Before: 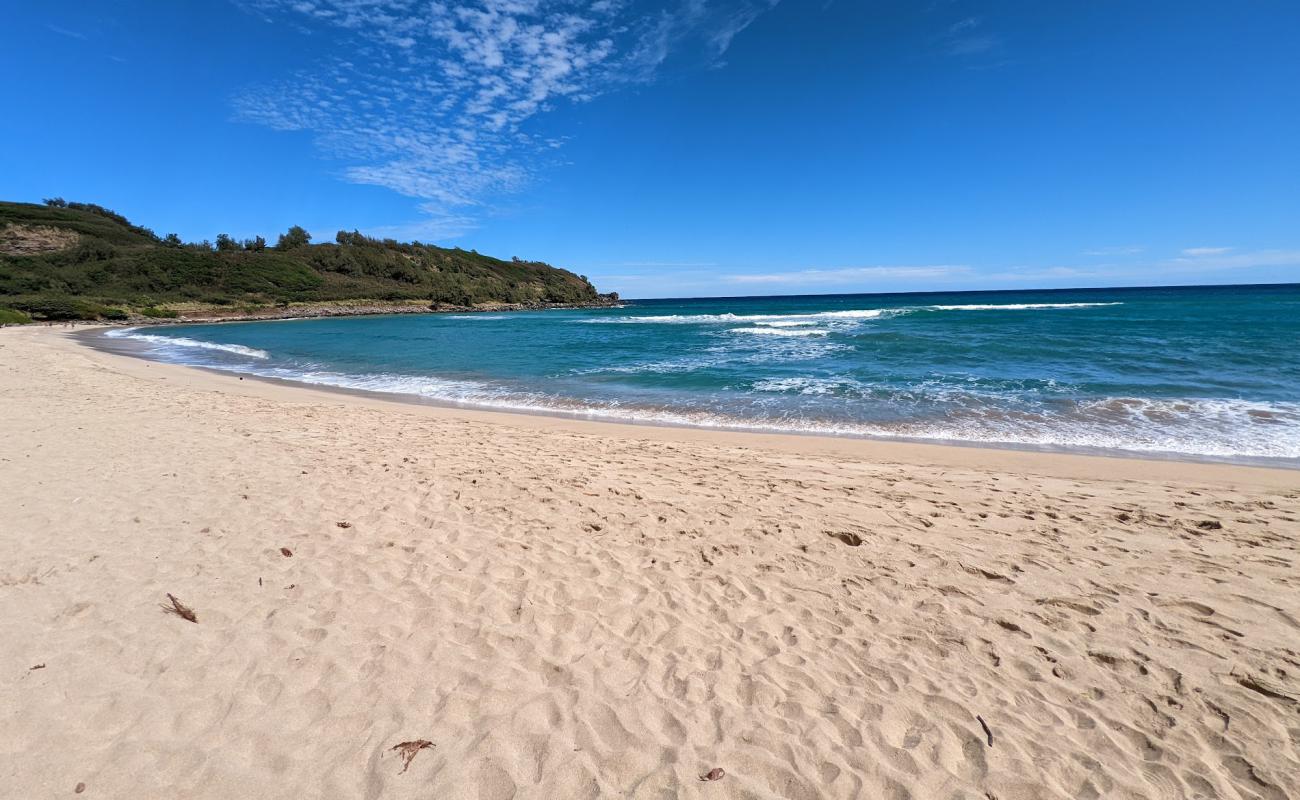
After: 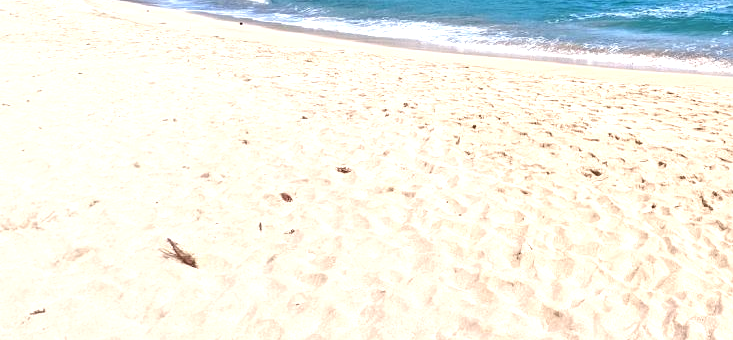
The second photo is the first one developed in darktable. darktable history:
crop: top 44.483%, right 43.593%, bottom 12.892%
exposure: black level correction 0, exposure 0.9 EV, compensate highlight preservation false
